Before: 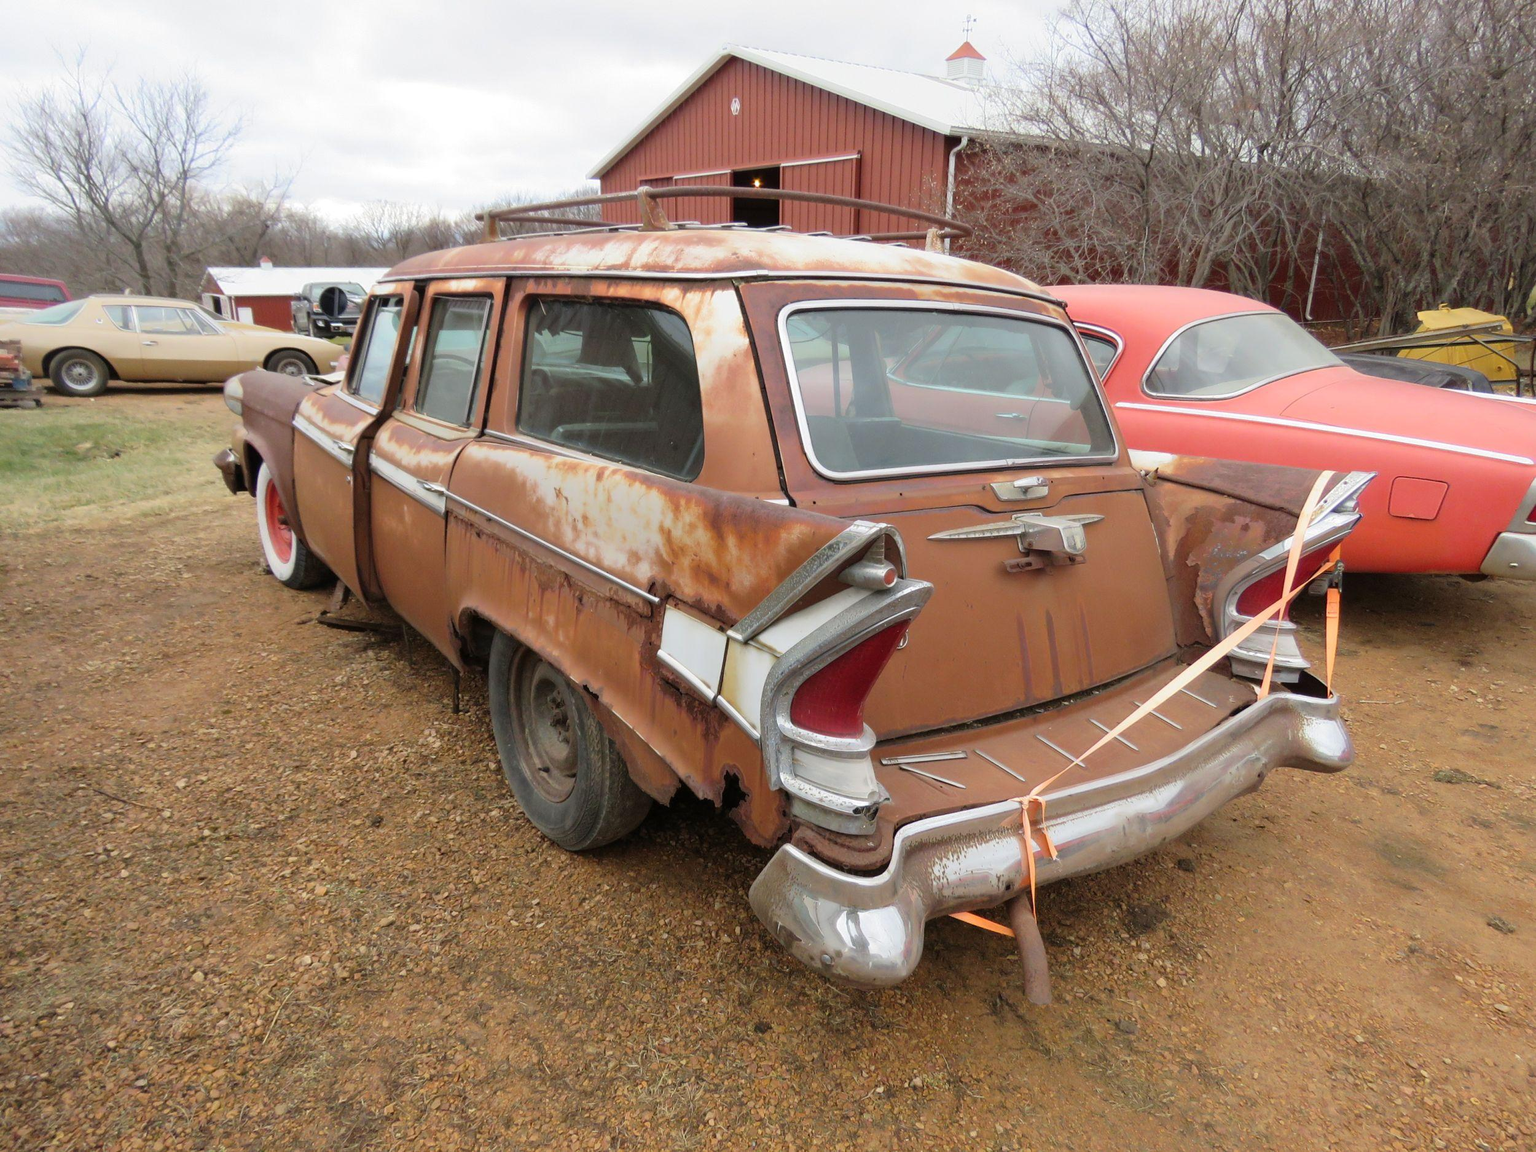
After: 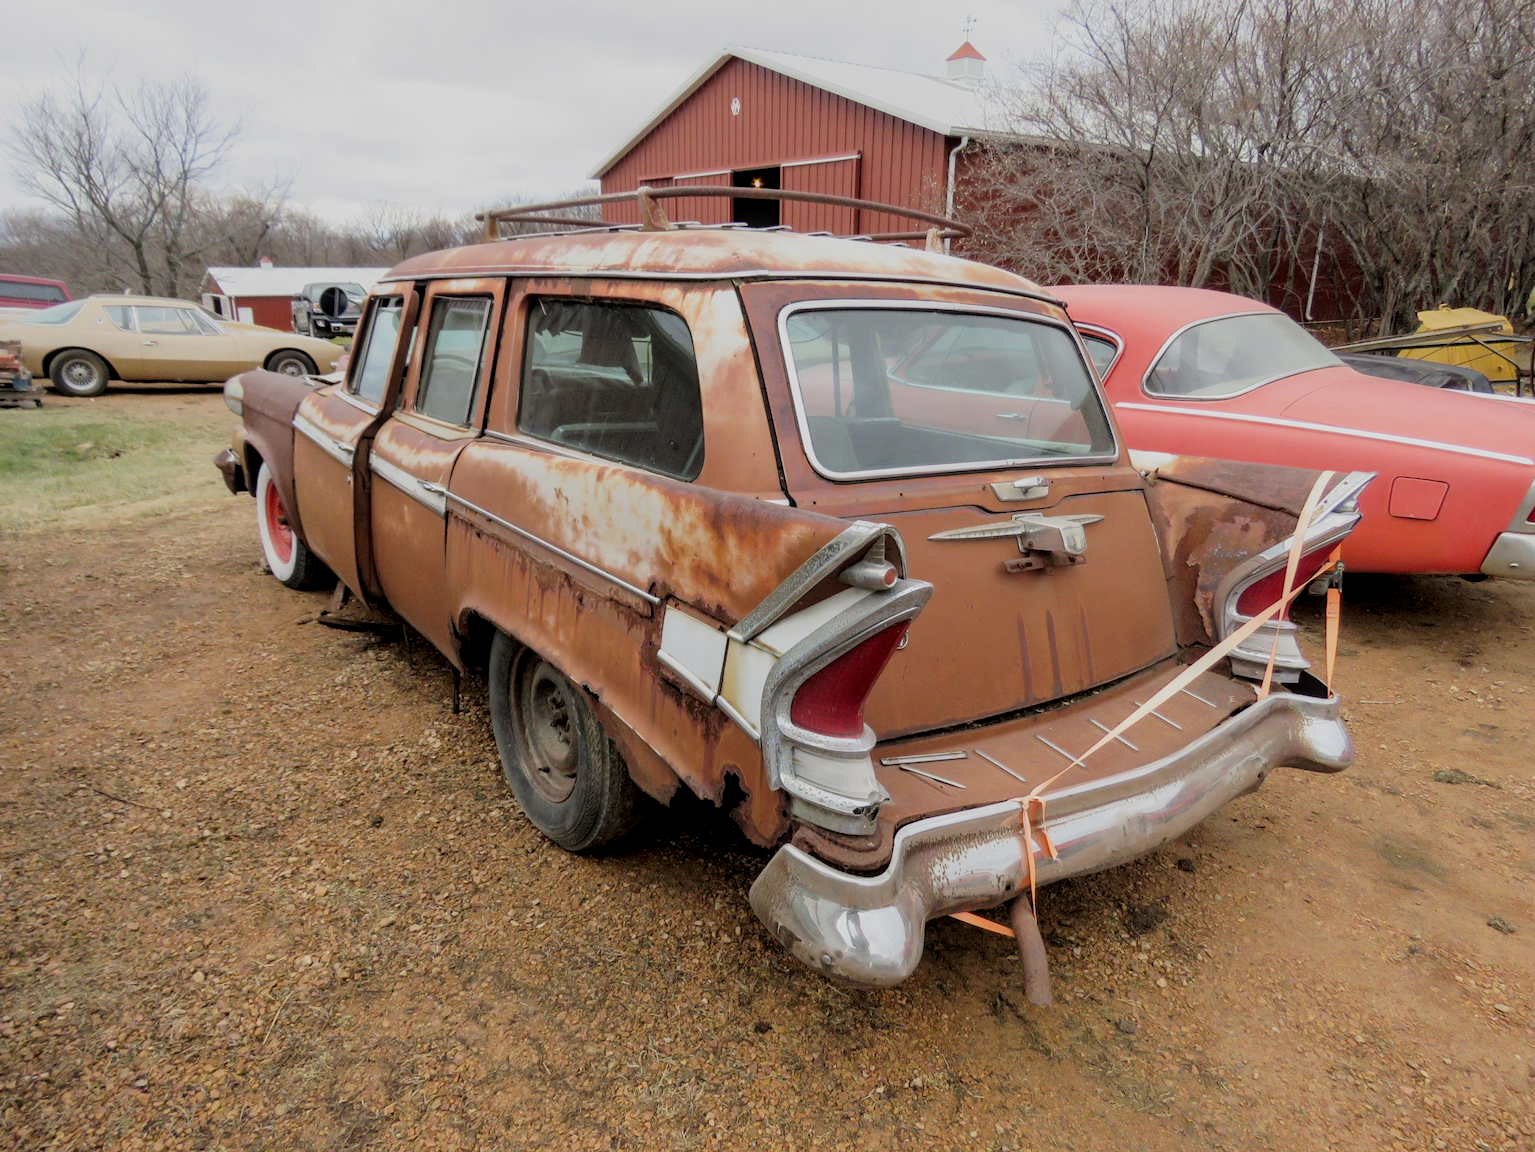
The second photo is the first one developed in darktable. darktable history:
filmic rgb: black relative exposure -7.65 EV, white relative exposure 4.56 EV, hardness 3.61
local contrast: on, module defaults
